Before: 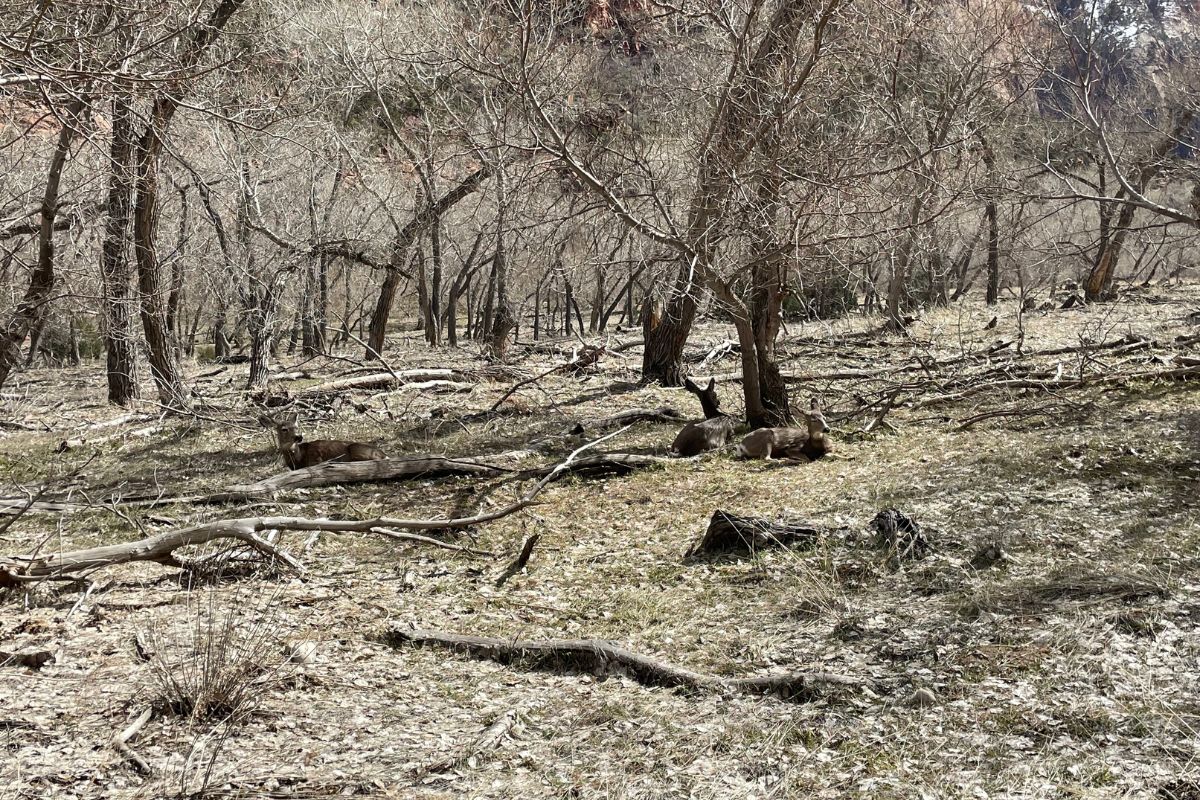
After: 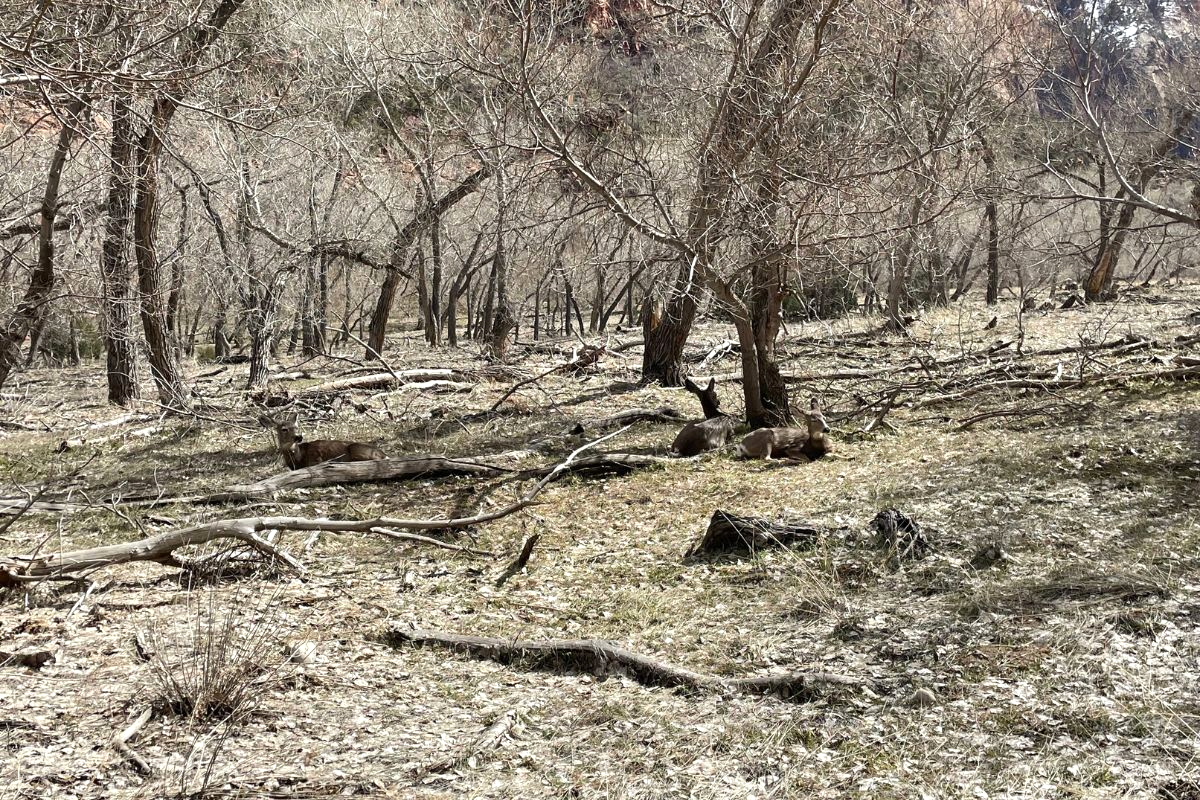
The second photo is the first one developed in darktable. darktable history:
exposure: exposure 0.207 EV, compensate highlight preservation false
rotate and perspective: automatic cropping original format, crop left 0, crop top 0
white balance: emerald 1
